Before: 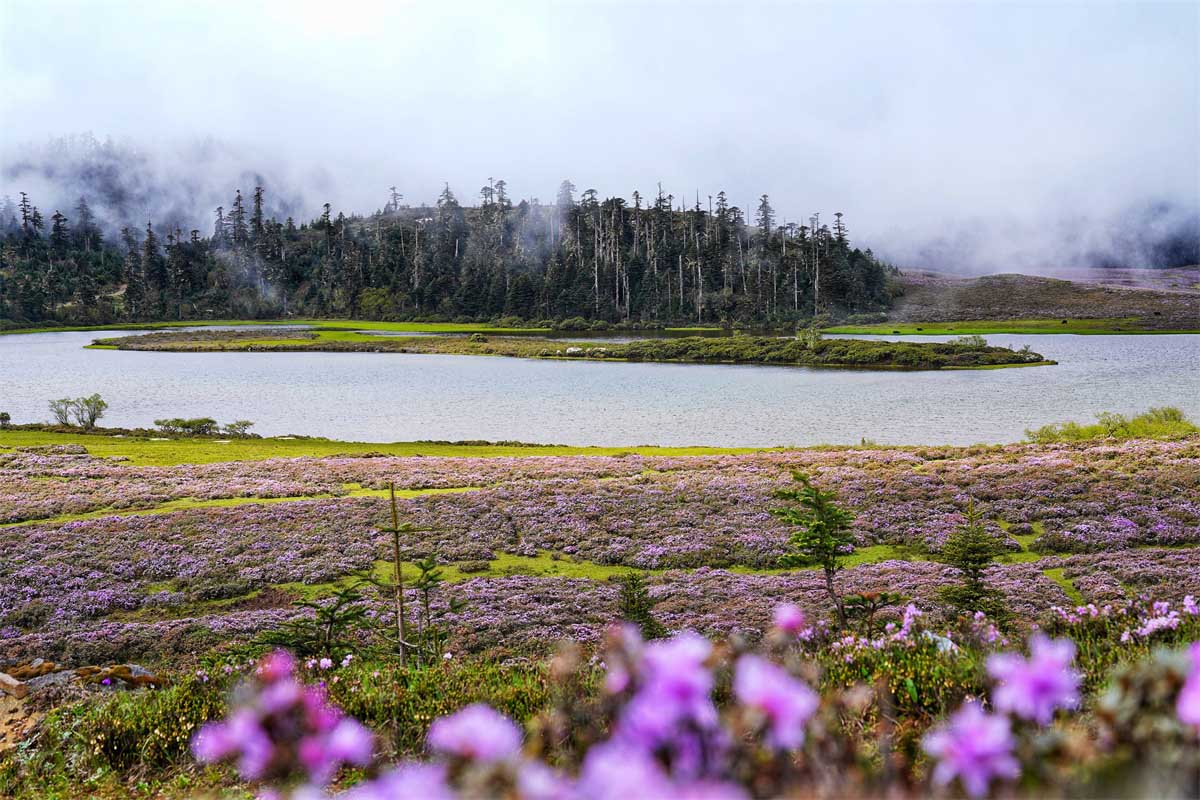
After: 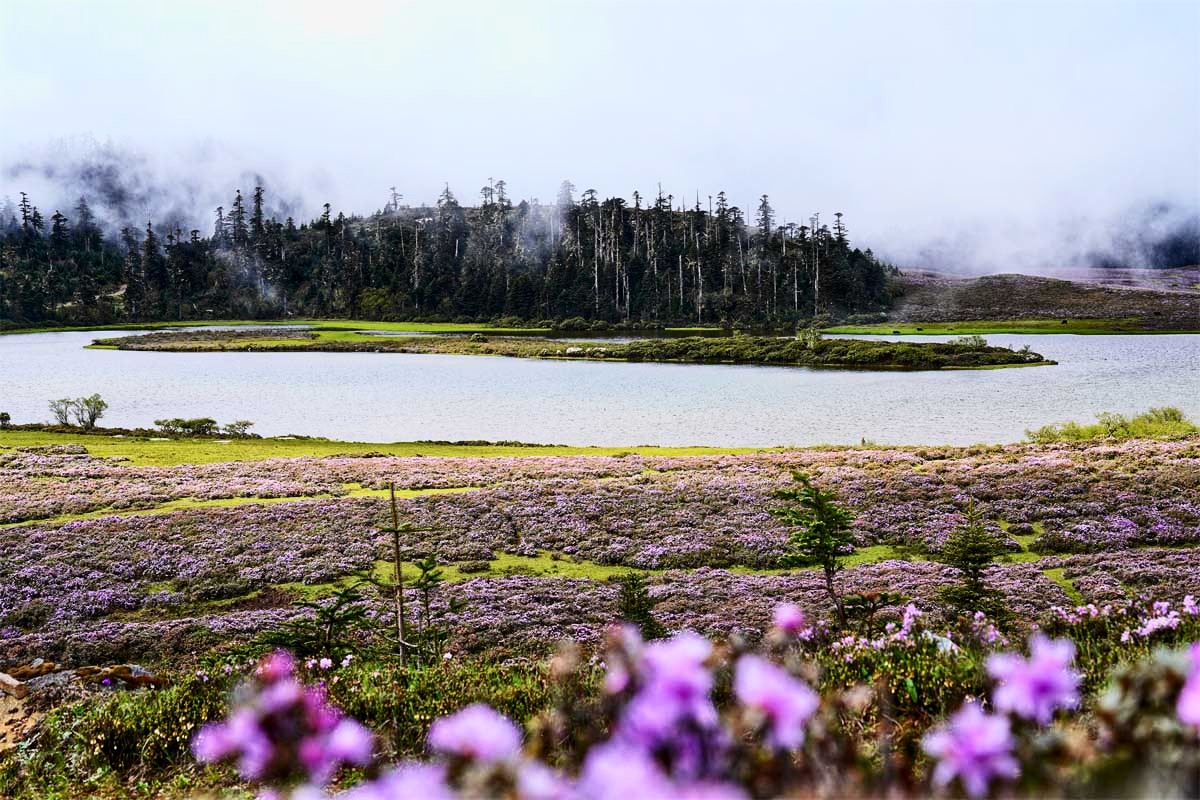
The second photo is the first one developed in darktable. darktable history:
filmic rgb: black relative exposure -11.35 EV, white relative exposure 3.22 EV, hardness 6.76, color science v6 (2022)
contrast brightness saturation: contrast 0.28
